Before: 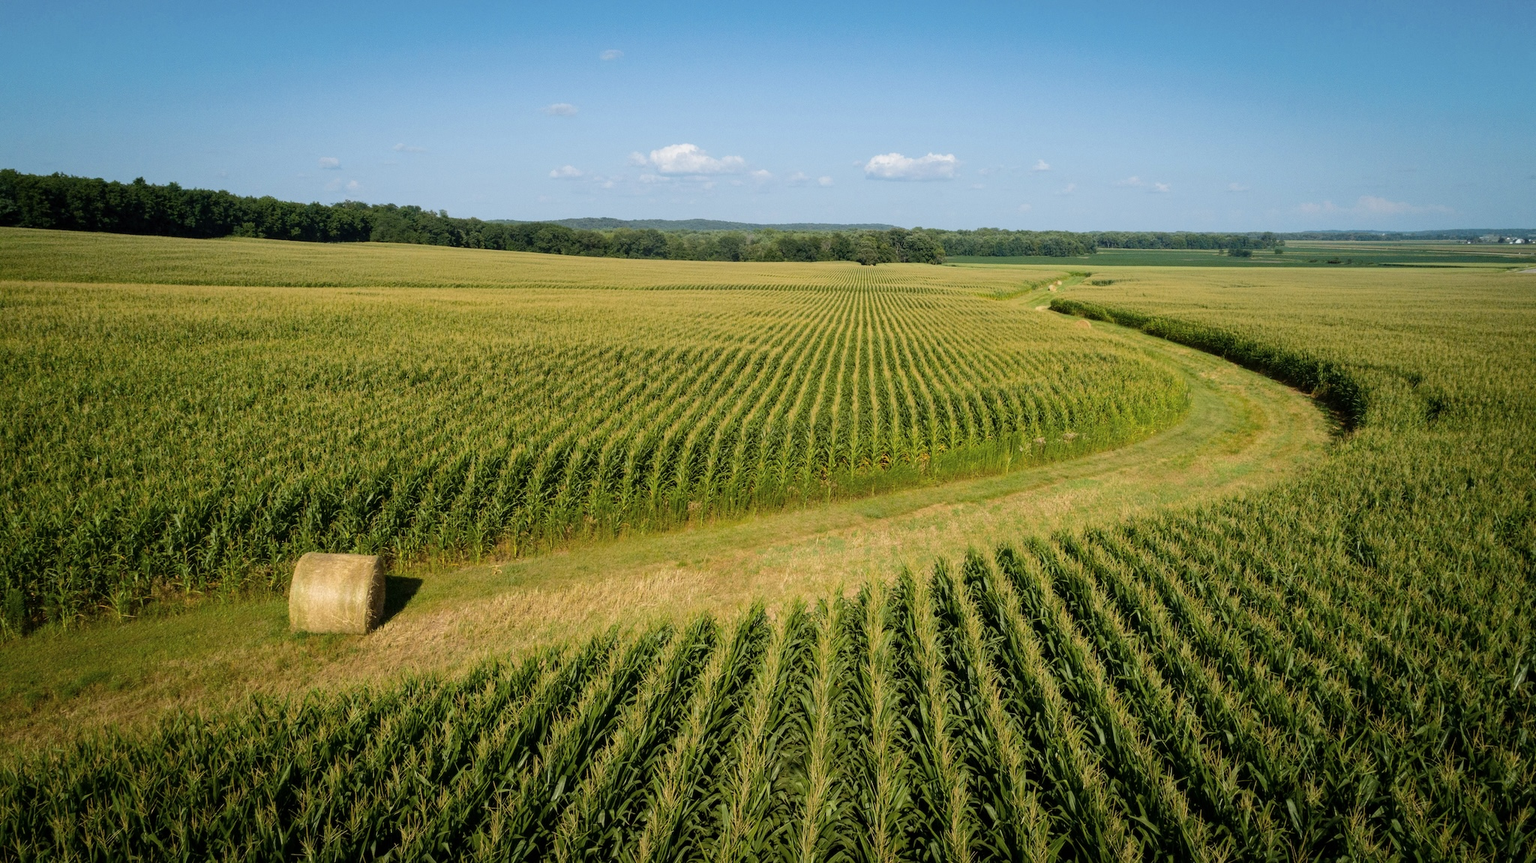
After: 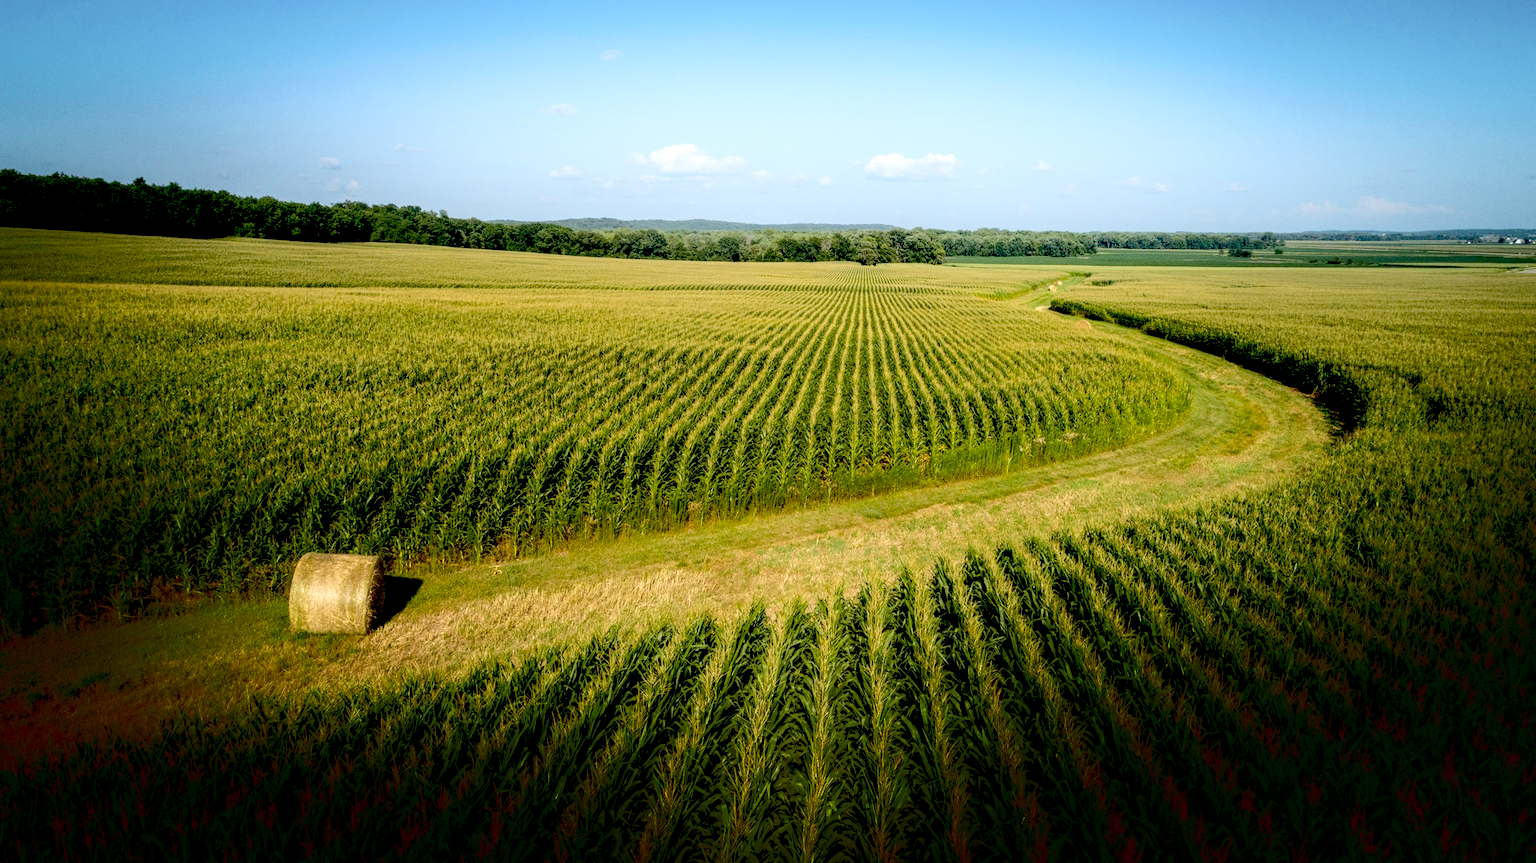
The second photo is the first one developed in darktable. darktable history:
exposure: black level correction 0.031, exposure 0.304 EV, compensate highlight preservation false
local contrast: on, module defaults
shadows and highlights: shadows -90, highlights 90, soften with gaussian
